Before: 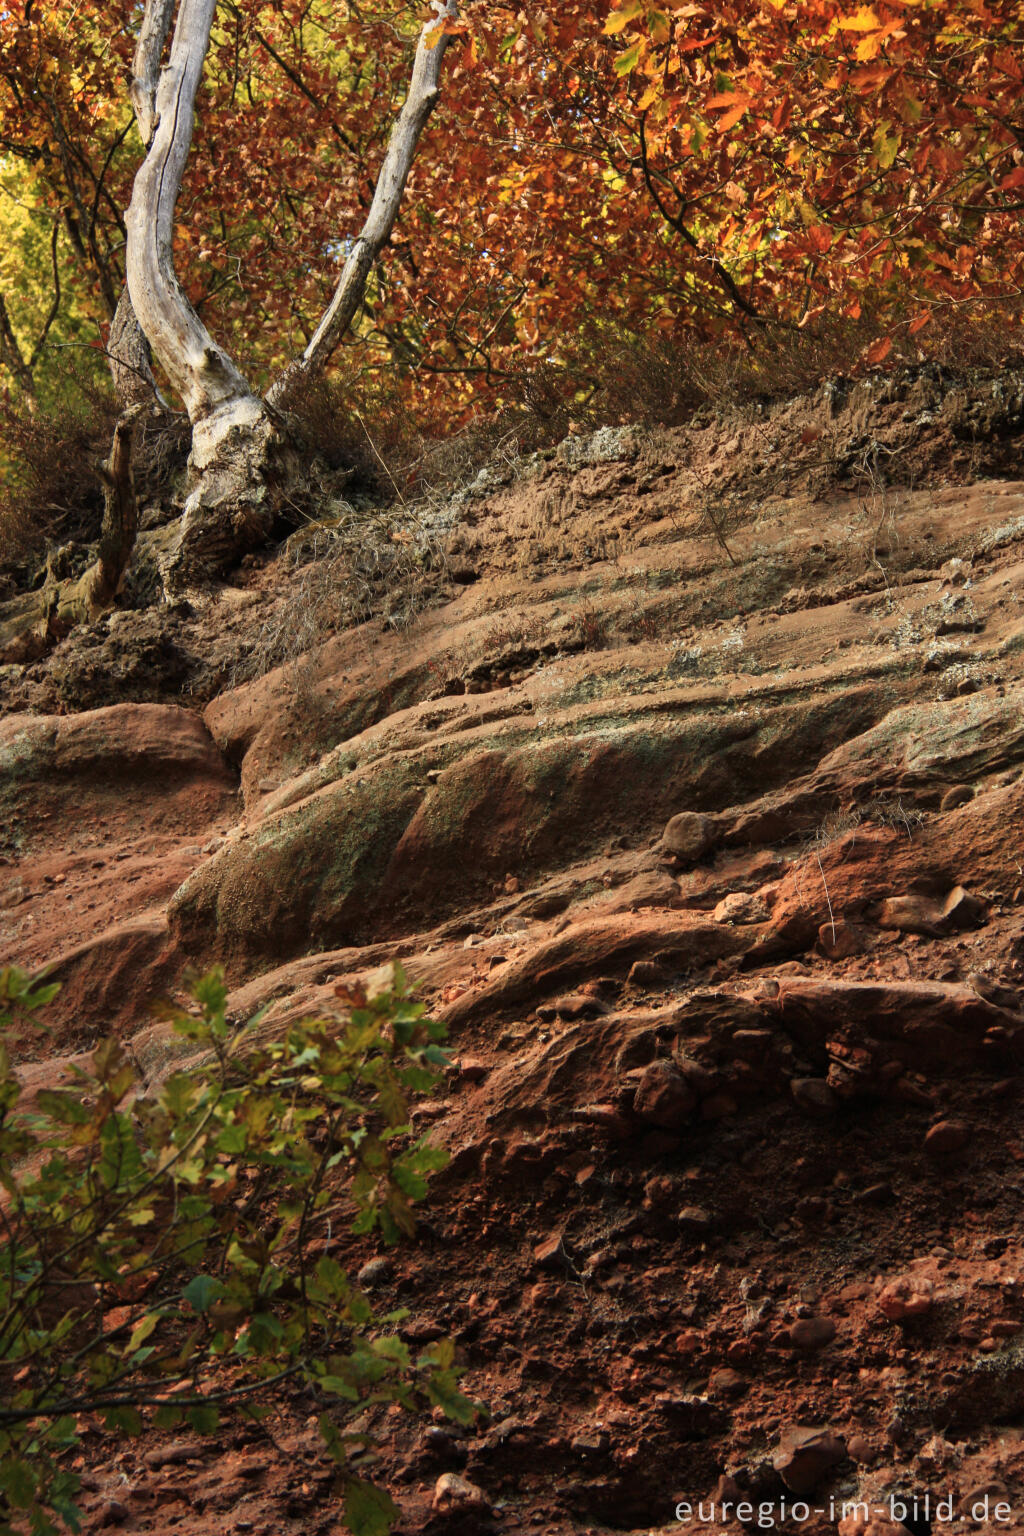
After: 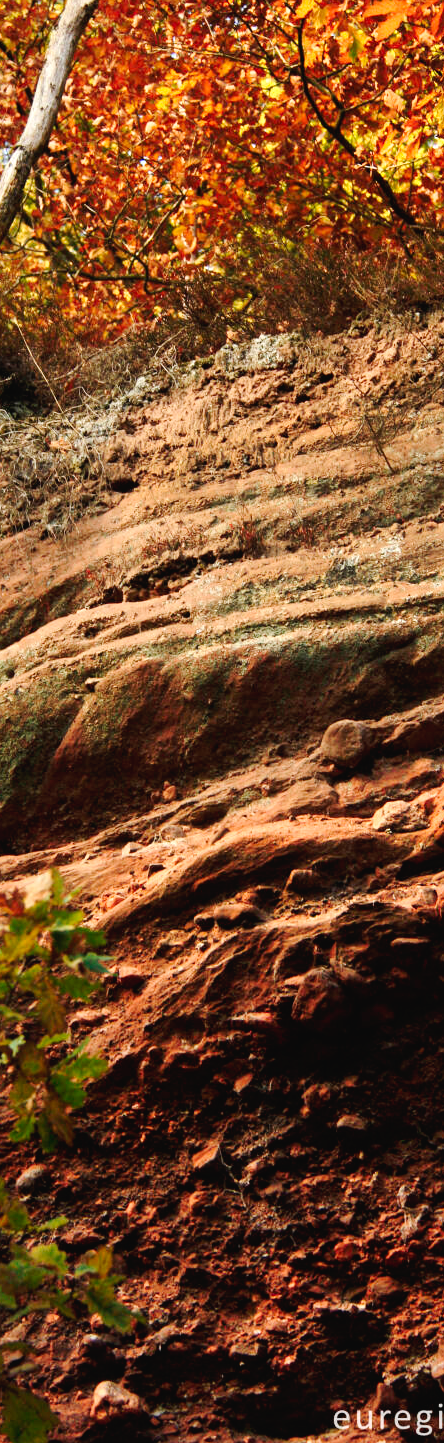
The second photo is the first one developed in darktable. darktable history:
exposure: black level correction 0, exposure 0.392 EV, compensate highlight preservation false
tone curve: curves: ch0 [(0, 0.024) (0.049, 0.038) (0.176, 0.162) (0.33, 0.331) (0.432, 0.475) (0.601, 0.665) (0.843, 0.876) (1, 1)]; ch1 [(0, 0) (0.339, 0.358) (0.445, 0.439) (0.476, 0.47) (0.504, 0.504) (0.53, 0.511) (0.557, 0.558) (0.627, 0.635) (0.728, 0.746) (1, 1)]; ch2 [(0, 0) (0.327, 0.324) (0.417, 0.44) (0.46, 0.453) (0.502, 0.504) (0.526, 0.52) (0.54, 0.564) (0.606, 0.626) (0.76, 0.75) (1, 1)], preserve colors none
crop: left 33.467%, top 5.999%, right 23.141%
